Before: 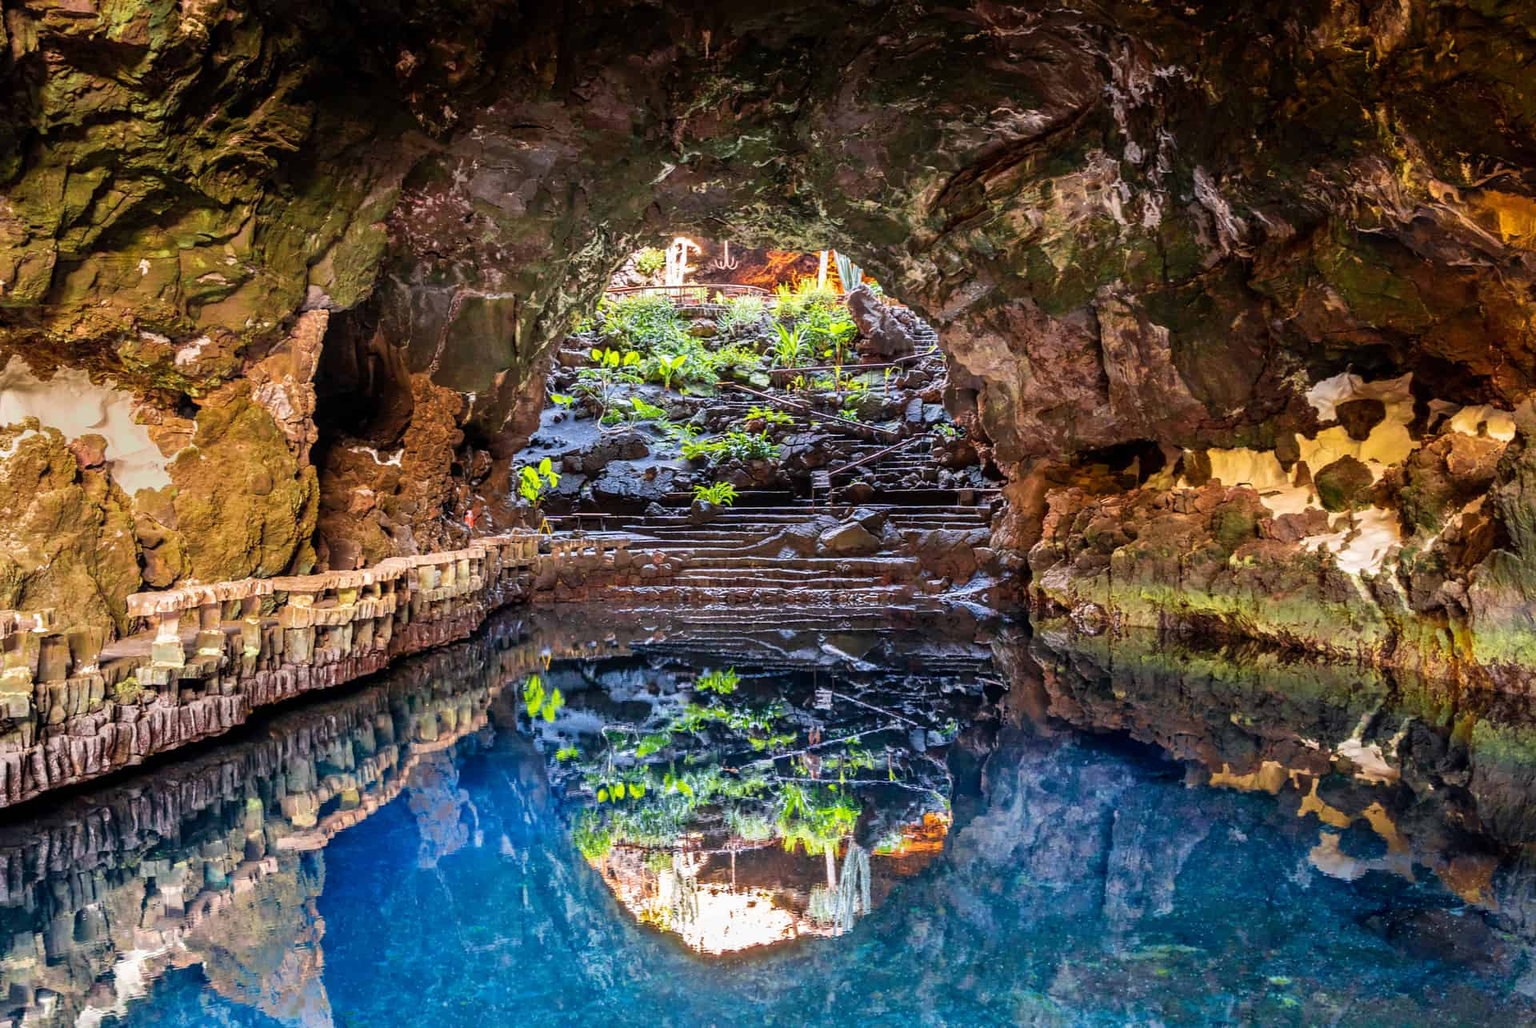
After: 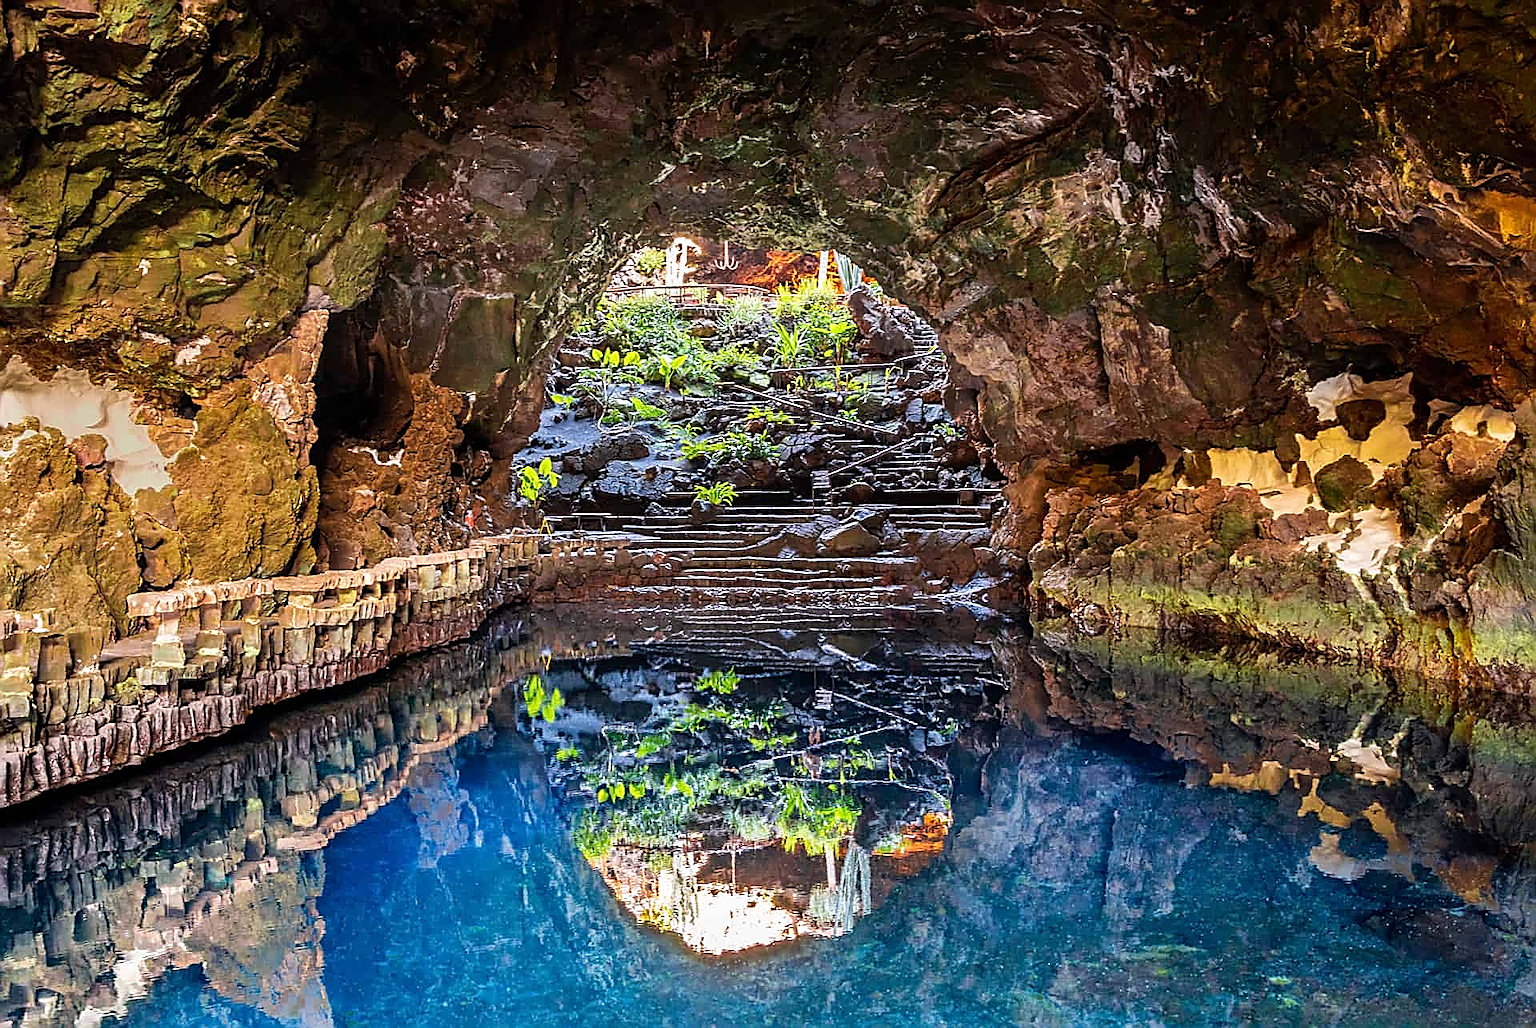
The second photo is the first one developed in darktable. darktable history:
sharpen: radius 1.663, amount 1.302
